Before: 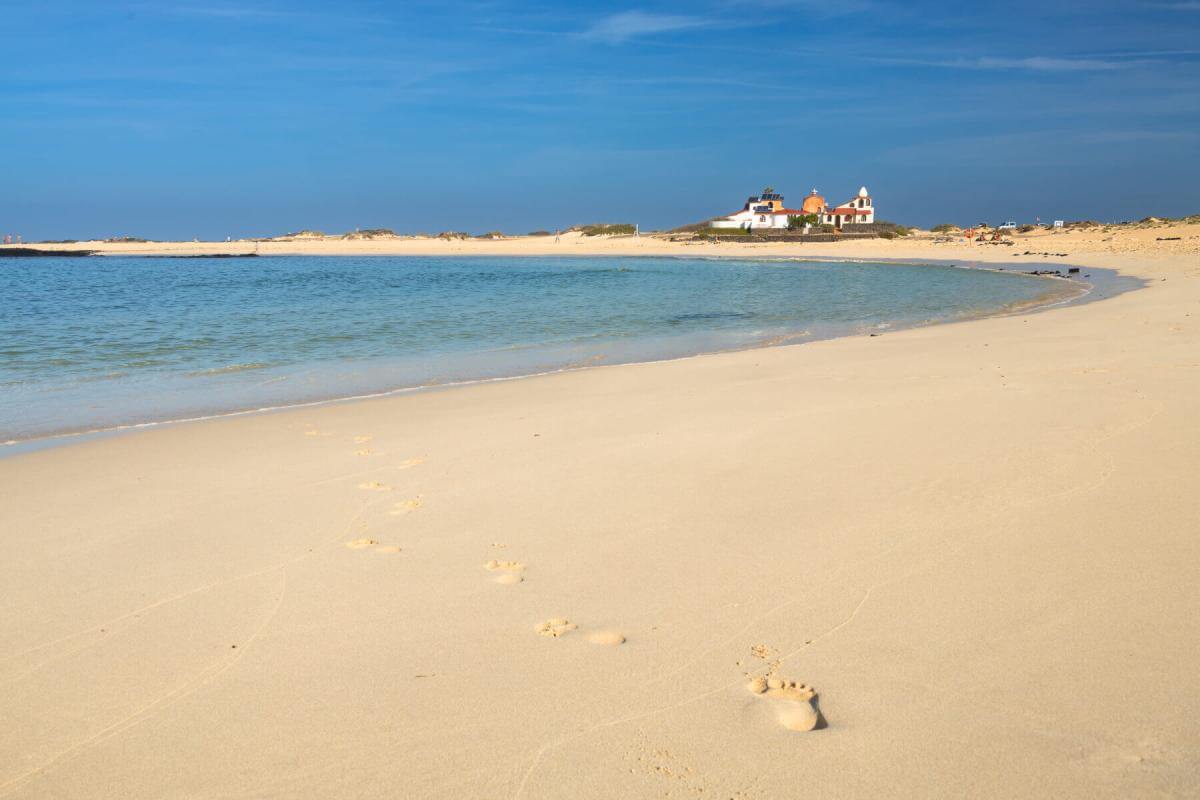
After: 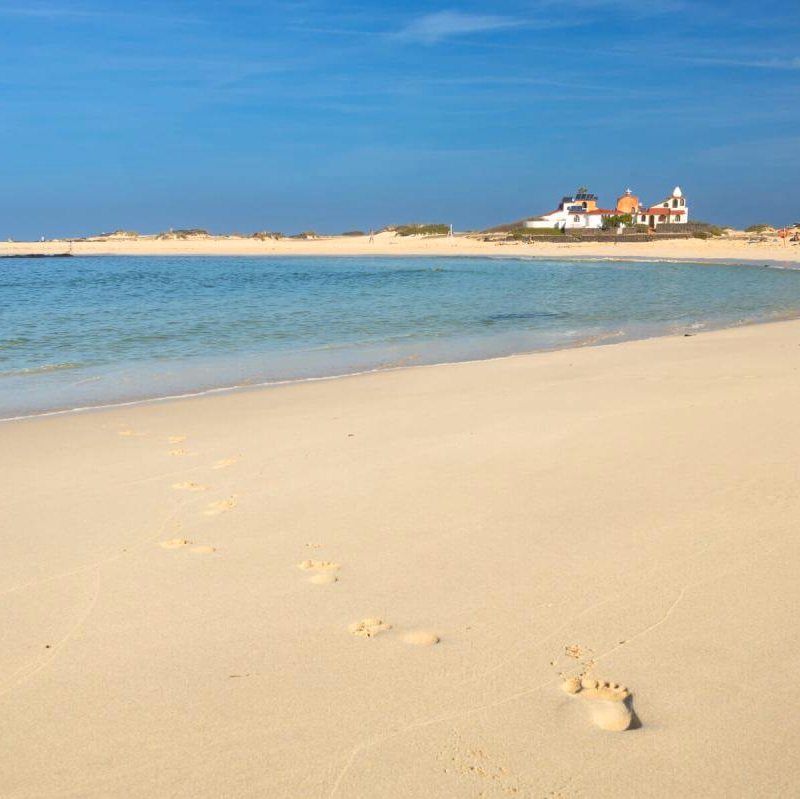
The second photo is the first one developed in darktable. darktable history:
crop and rotate: left 15.546%, right 17.787%
tone equalizer: -8 EV 0.001 EV, -7 EV -0.004 EV, -6 EV 0.009 EV, -5 EV 0.032 EV, -4 EV 0.276 EV, -3 EV 0.644 EV, -2 EV 0.584 EV, -1 EV 0.187 EV, +0 EV 0.024 EV
